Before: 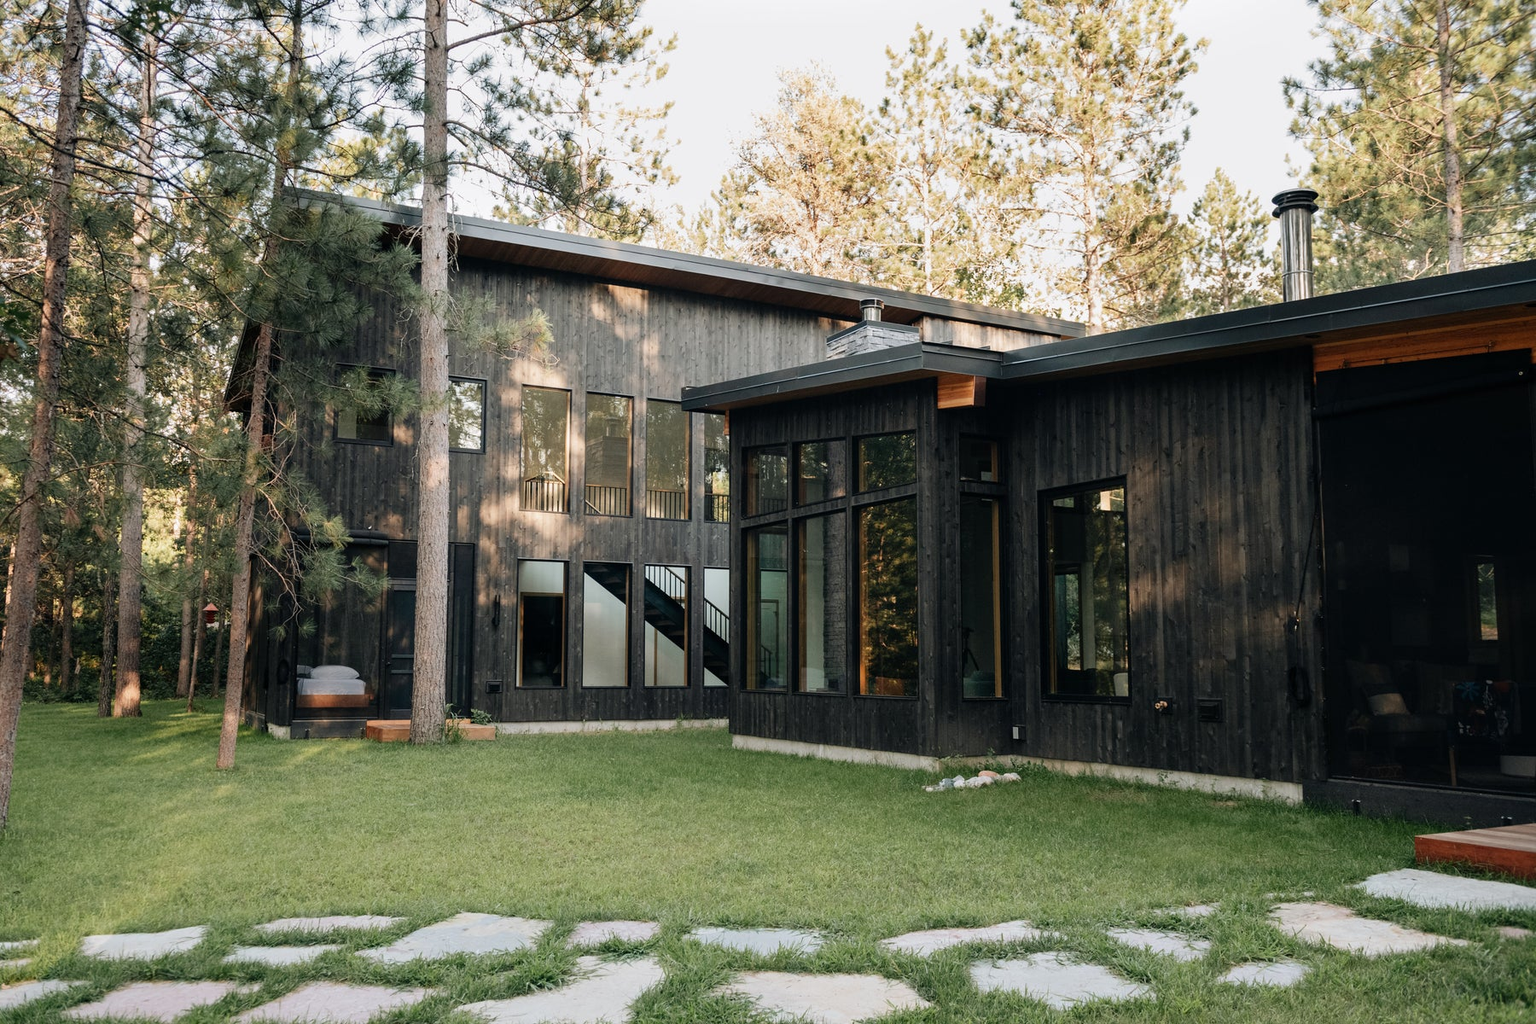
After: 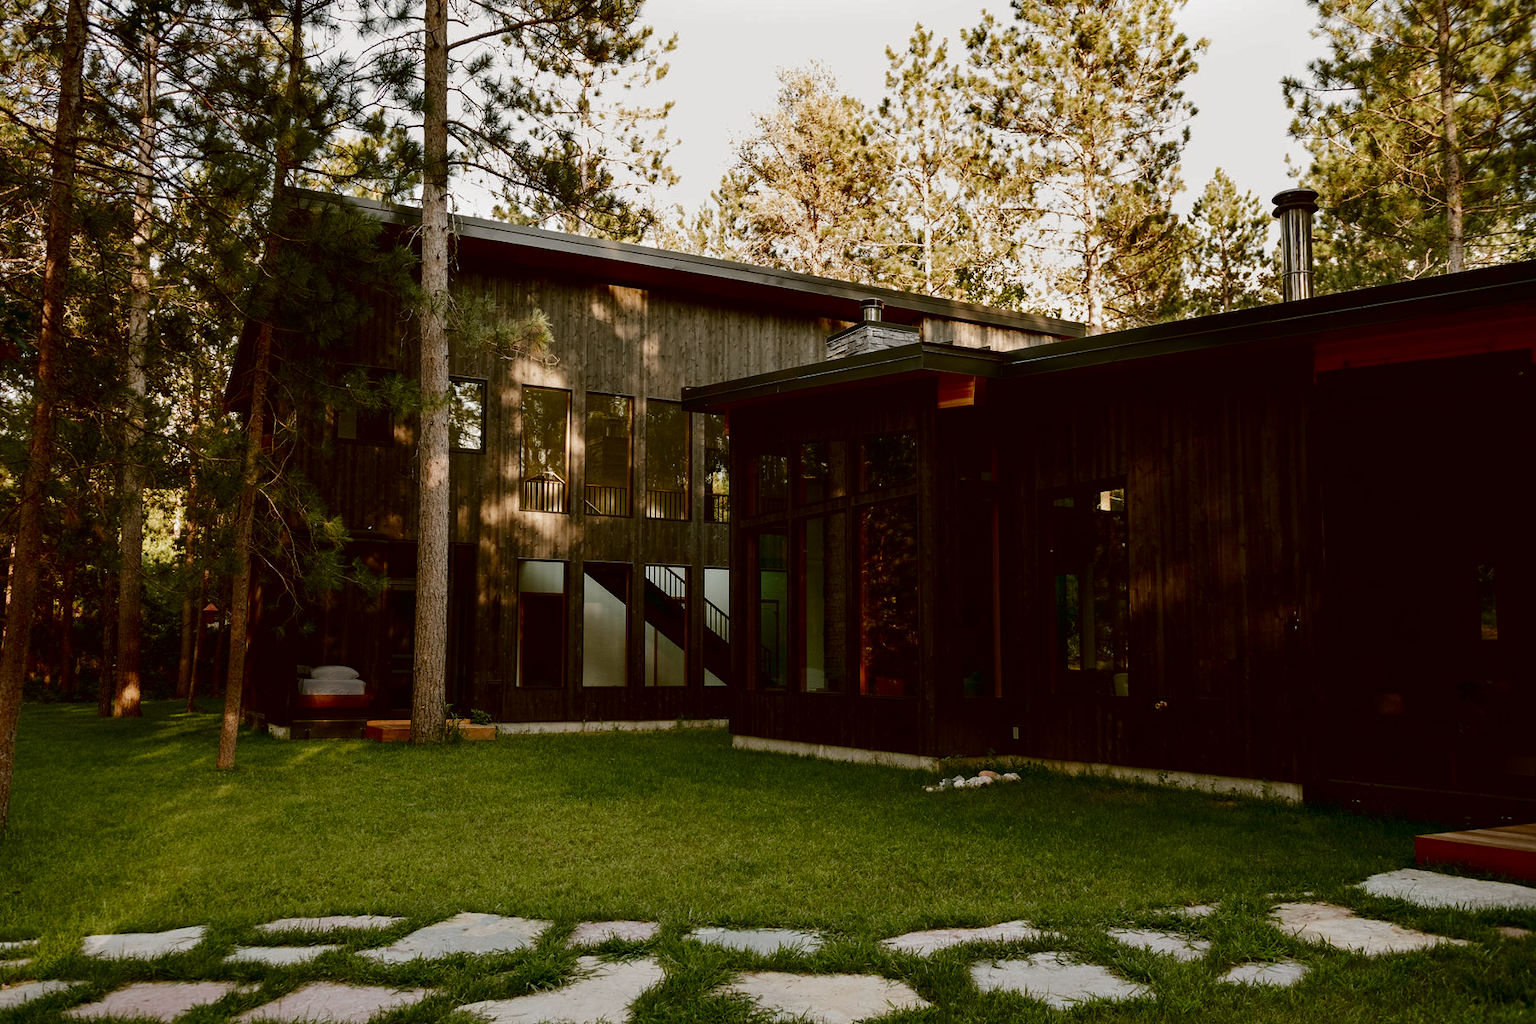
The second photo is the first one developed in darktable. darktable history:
contrast brightness saturation: contrast 0.089, brightness -0.595, saturation 0.174
color correction: highlights a* -0.433, highlights b* 0.18, shadows a* 4.73, shadows b* 20.73
